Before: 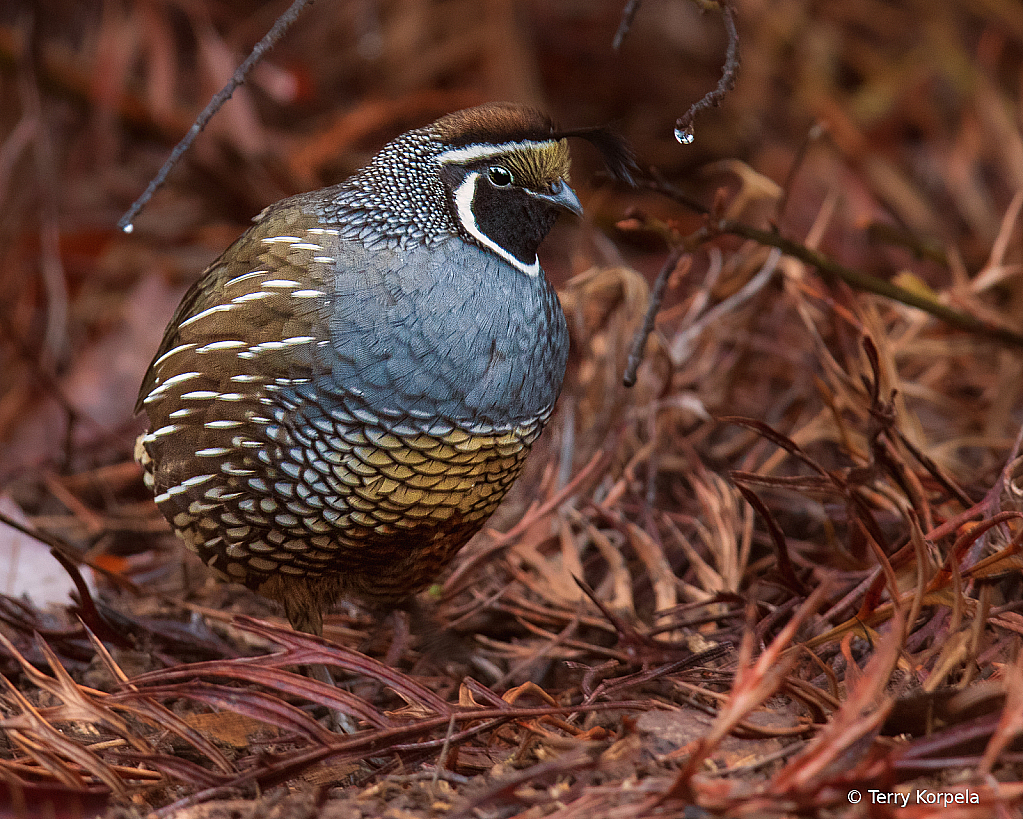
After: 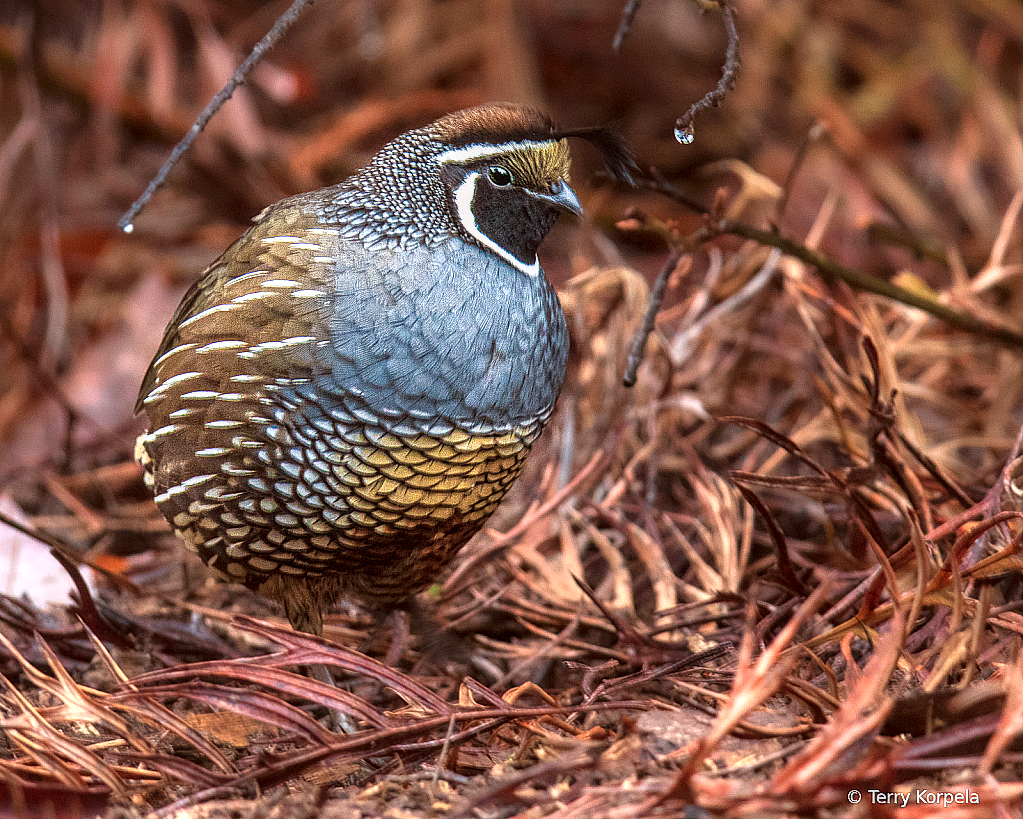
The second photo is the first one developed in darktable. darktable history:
shadows and highlights: shadows -0.676, highlights 39.72
local contrast: on, module defaults
exposure: exposure 0.717 EV, compensate highlight preservation false
color zones: curves: ch0 [(0.25, 0.5) (0.347, 0.092) (0.75, 0.5)]; ch1 [(0.25, 0.5) (0.33, 0.51) (0.75, 0.5)]
tone equalizer: -8 EV 0.041 EV
